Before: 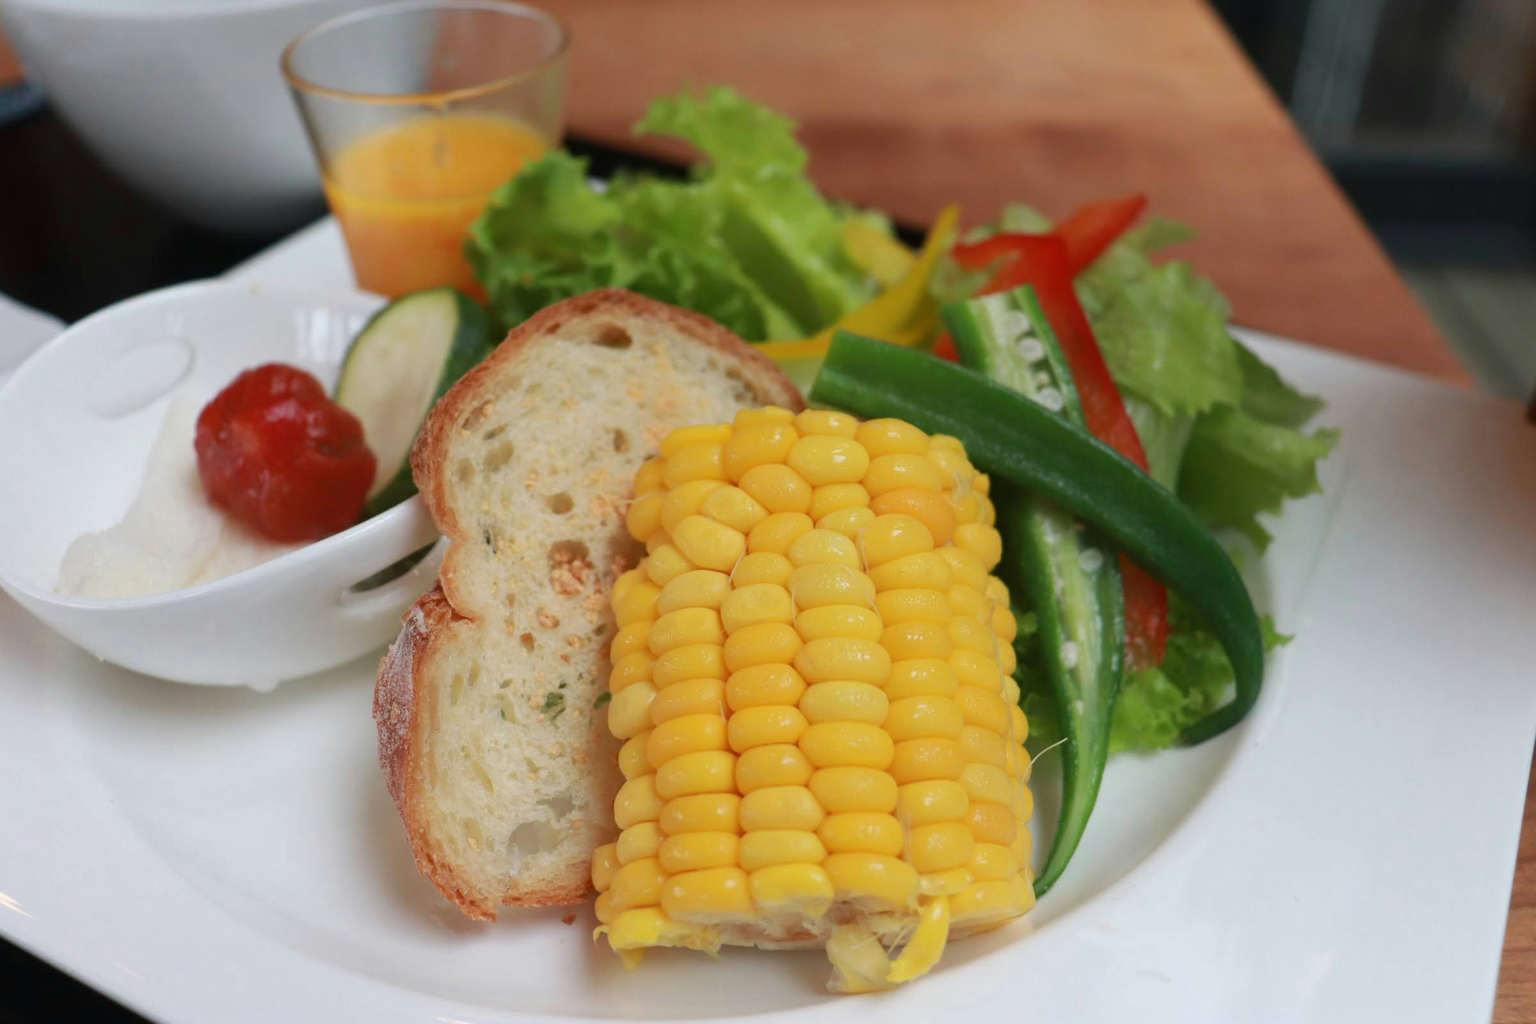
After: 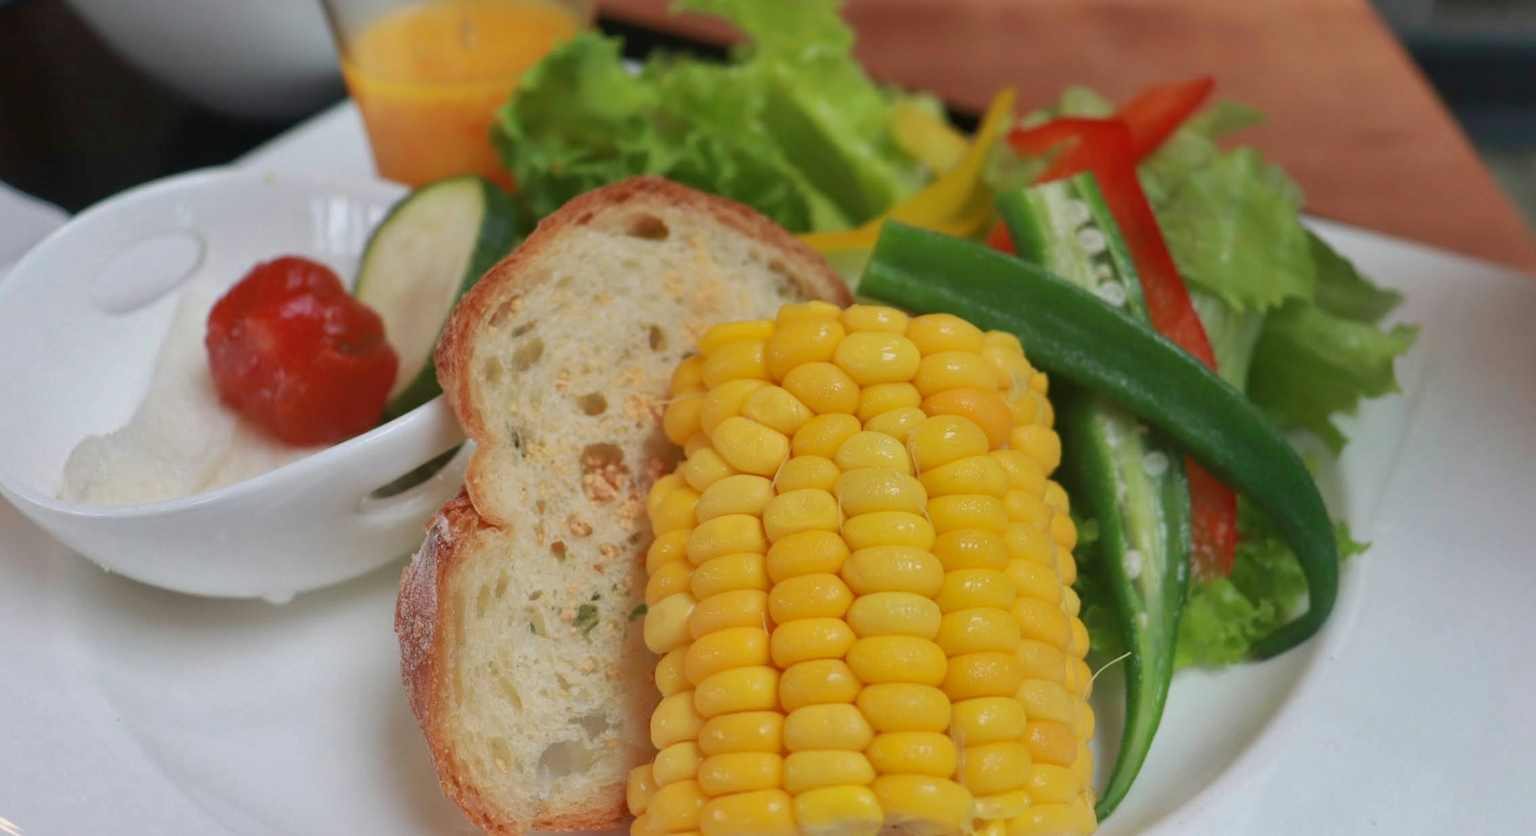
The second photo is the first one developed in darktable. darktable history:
crop and rotate: angle 0.055°, top 11.917%, right 5.478%, bottom 10.87%
shadows and highlights: on, module defaults
